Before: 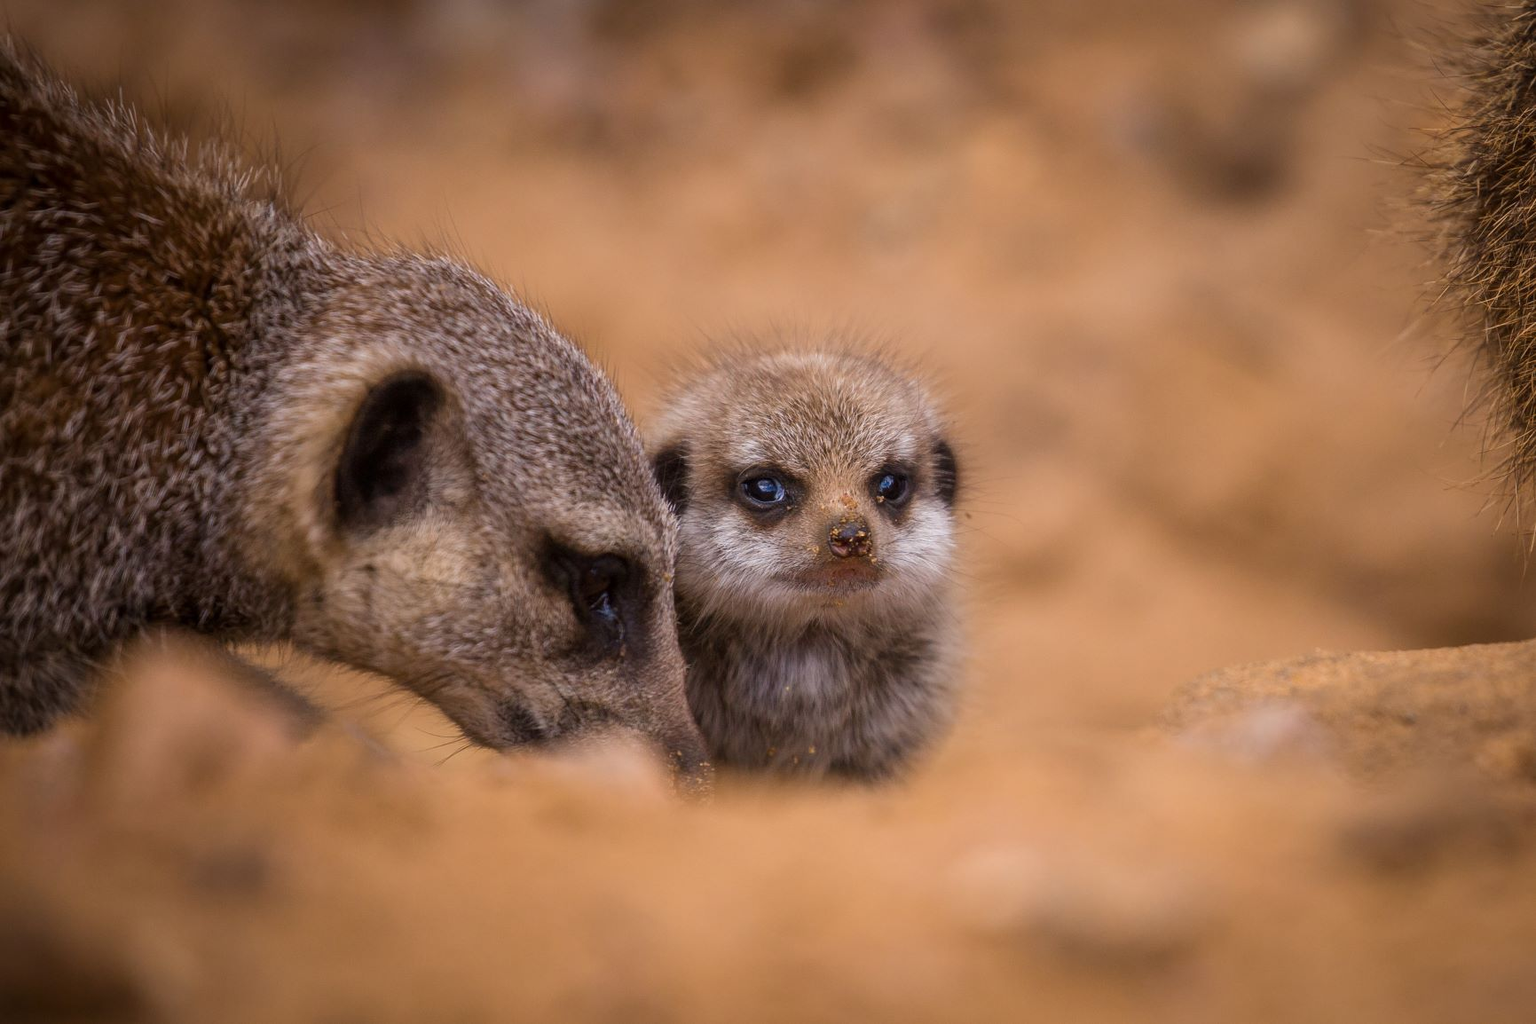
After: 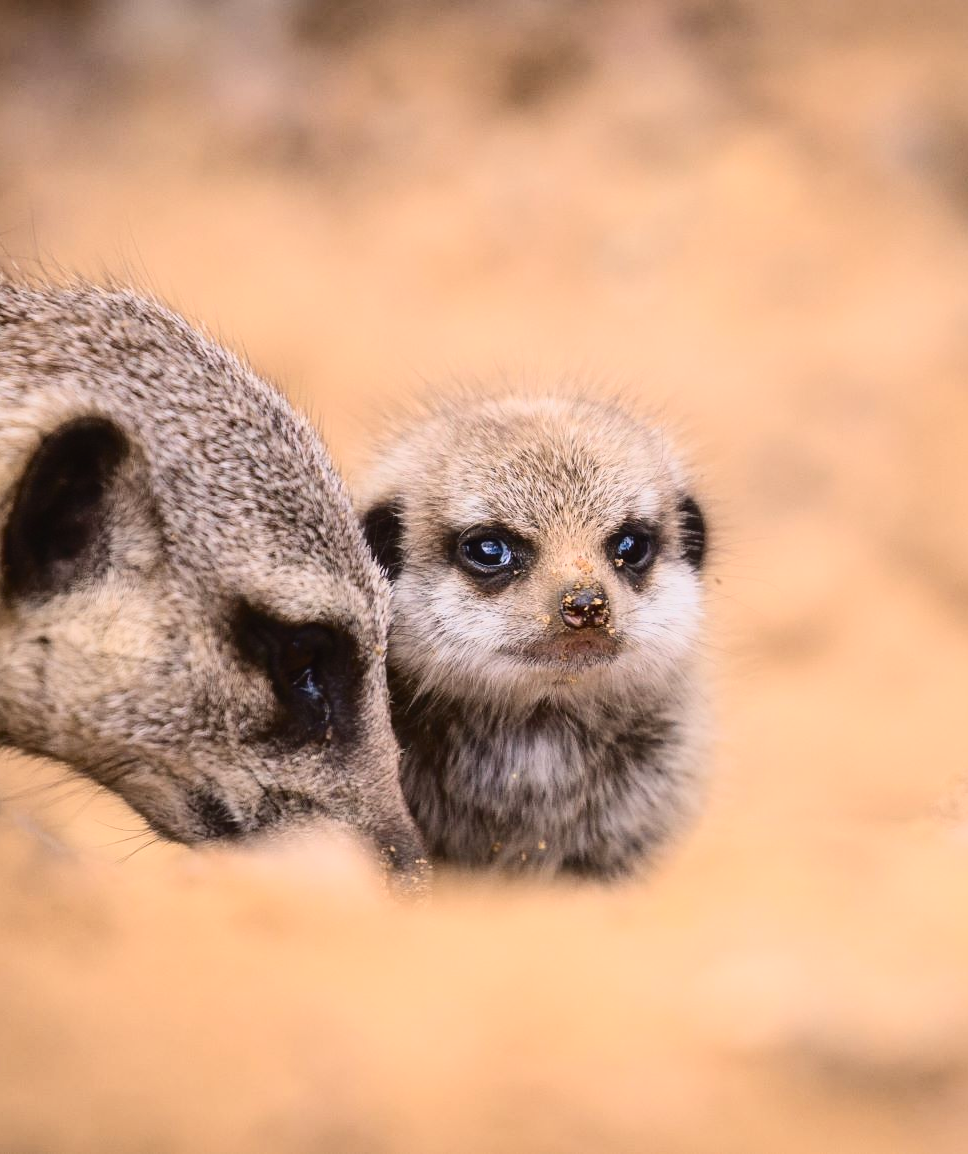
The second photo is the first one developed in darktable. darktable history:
tone curve: curves: ch0 [(0, 0.026) (0.155, 0.133) (0.272, 0.34) (0.434, 0.625) (0.676, 0.871) (0.994, 0.955)], color space Lab, independent channels, preserve colors none
crop: left 21.553%, right 22.506%
